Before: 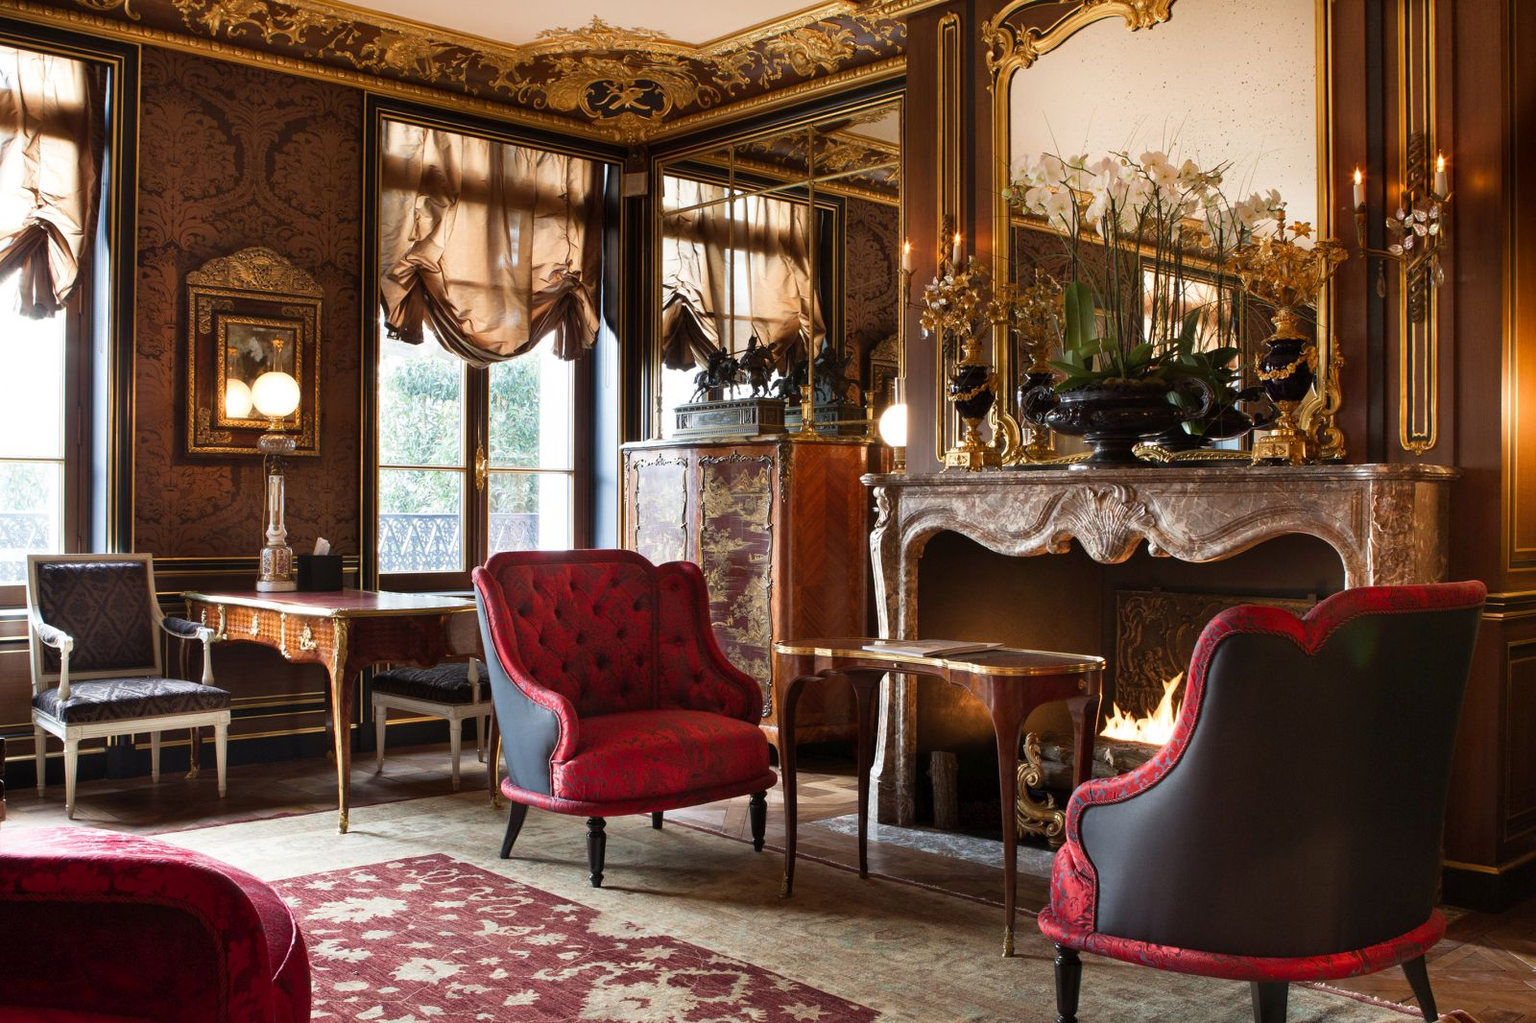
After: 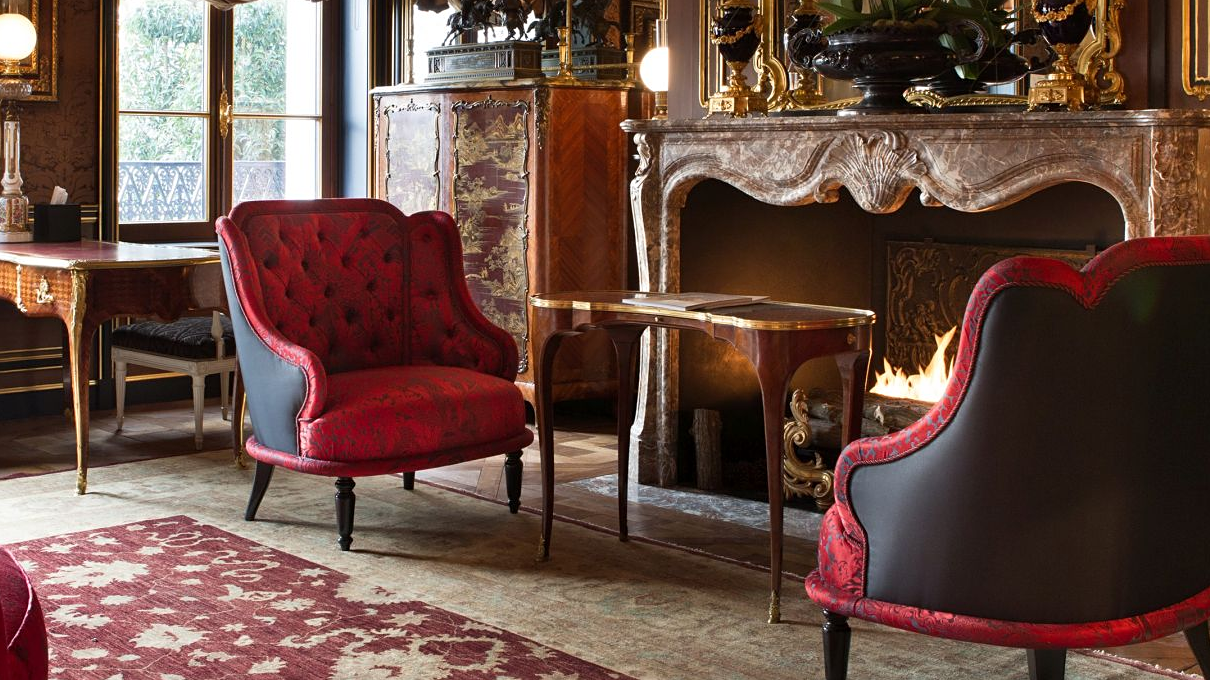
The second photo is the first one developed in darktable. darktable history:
crop and rotate: left 17.299%, top 35.115%, right 7.015%, bottom 1.024%
sharpen: amount 0.2
